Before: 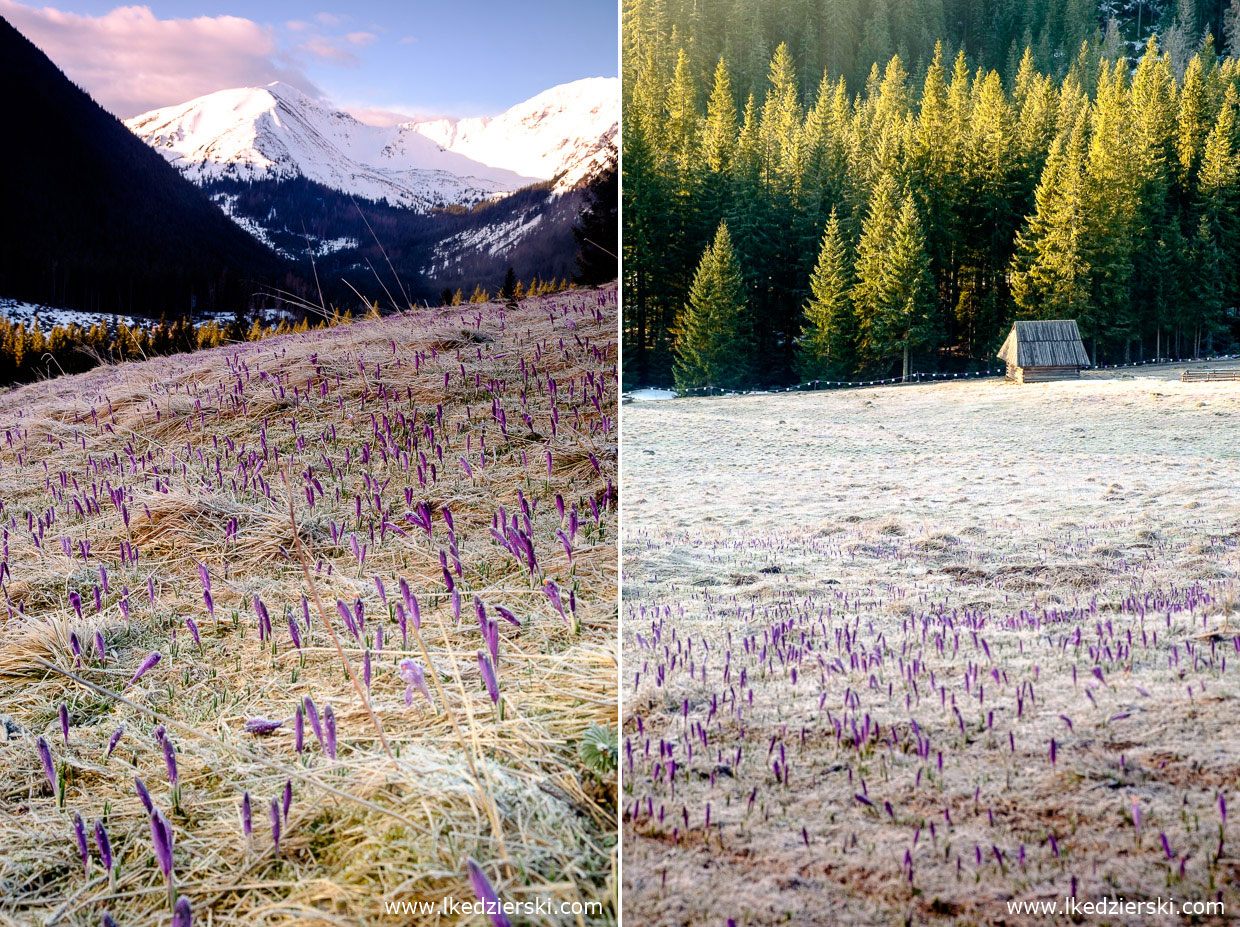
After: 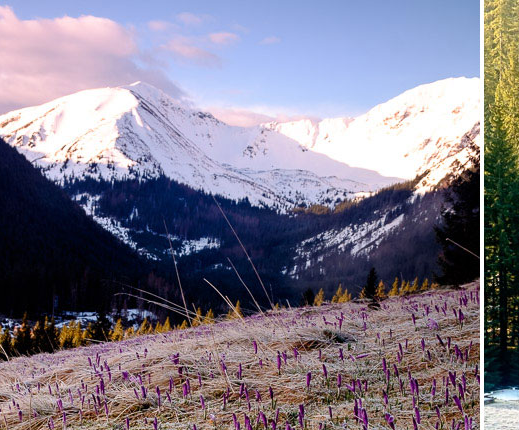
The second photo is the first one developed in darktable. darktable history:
crop and rotate: left 11.139%, top 0.119%, right 46.978%, bottom 53.393%
